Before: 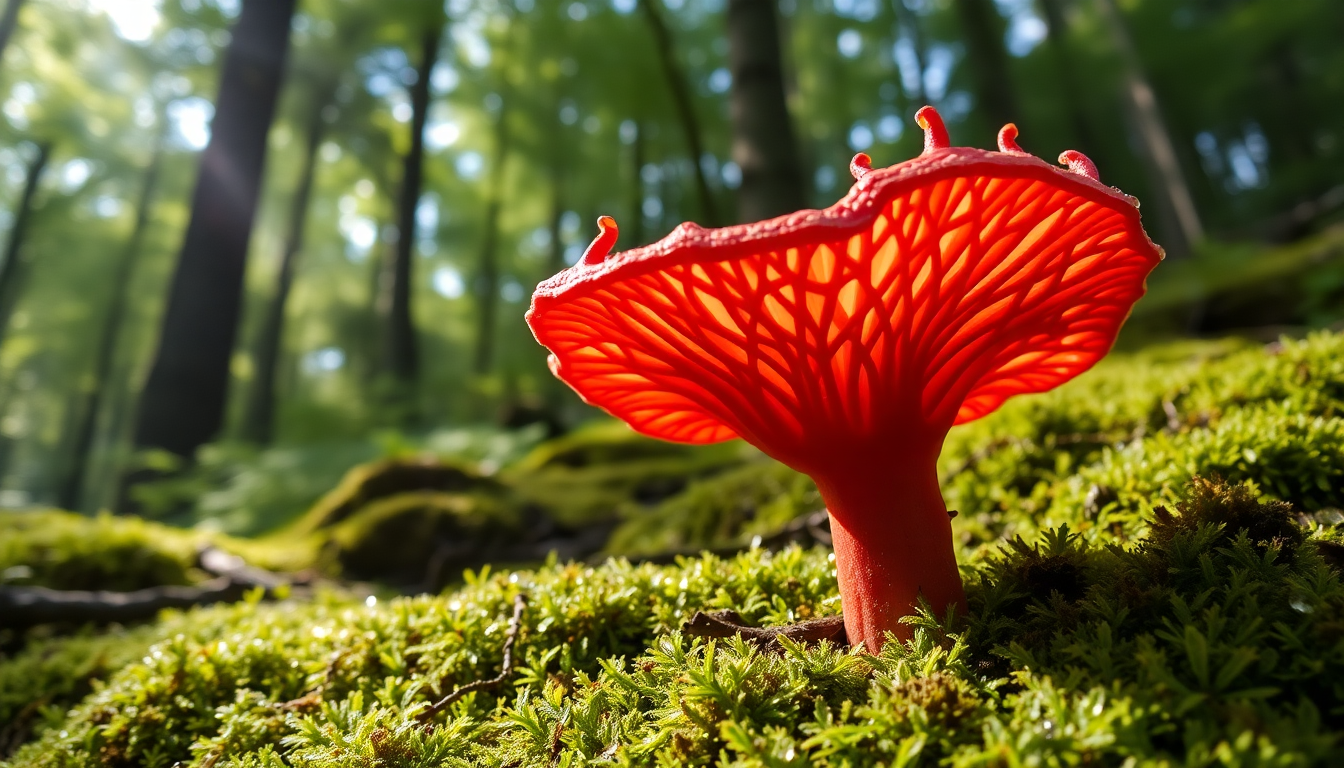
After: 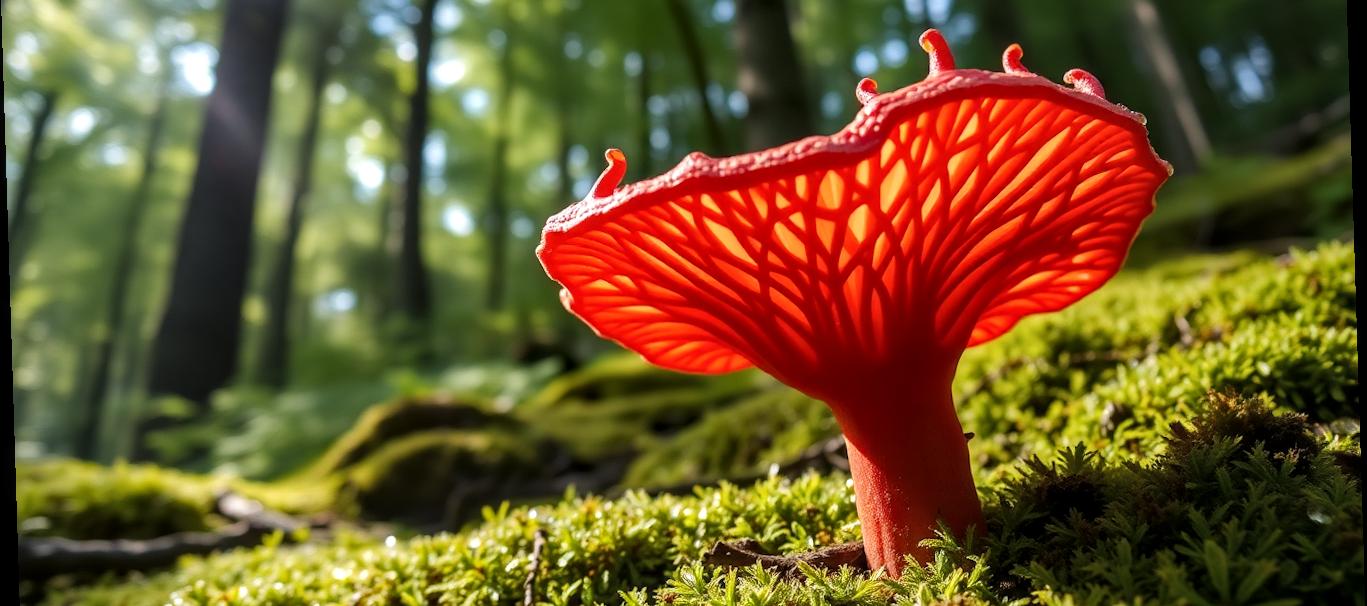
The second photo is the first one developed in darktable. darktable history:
rotate and perspective: rotation -1.77°, lens shift (horizontal) 0.004, automatic cropping off
local contrast: on, module defaults
crop: top 11.038%, bottom 13.962%
